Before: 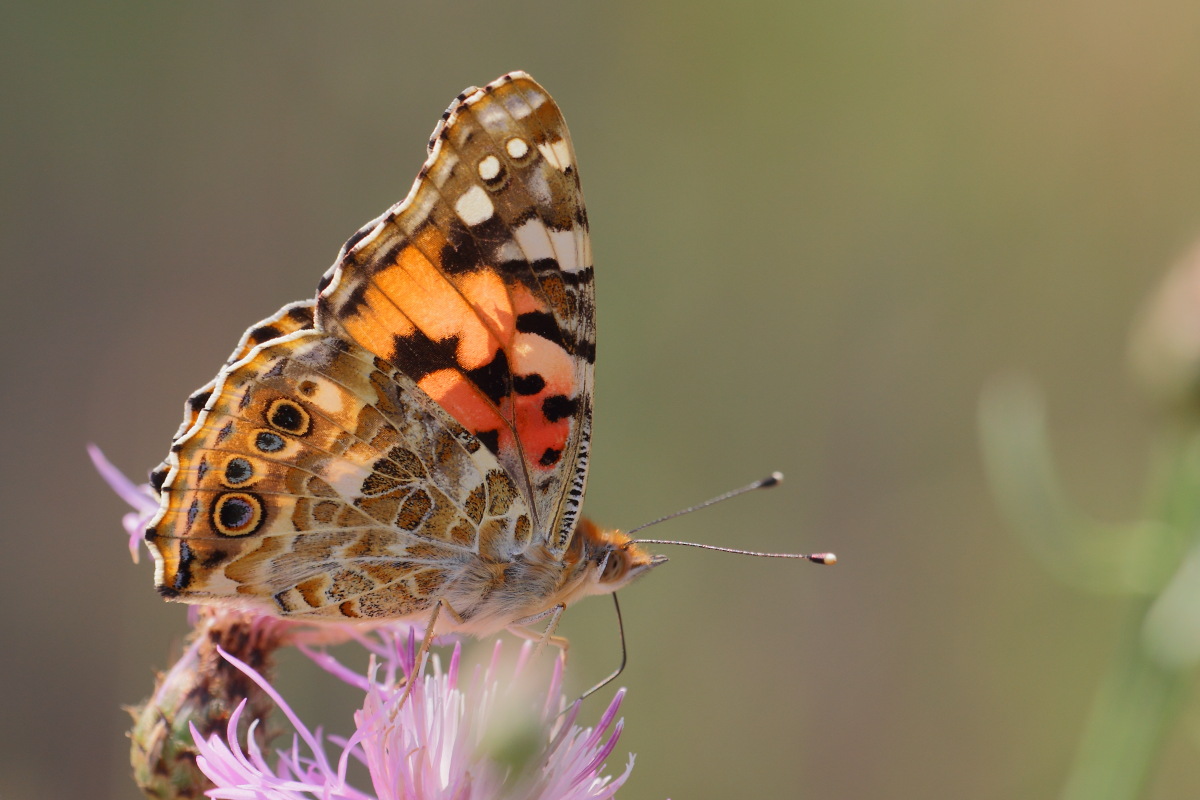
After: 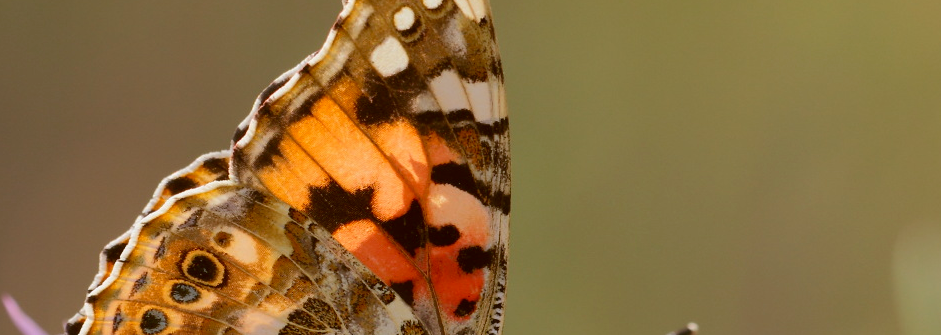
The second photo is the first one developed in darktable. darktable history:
color correction: highlights a* -0.332, highlights b* 0.151, shadows a* 4.8, shadows b* 20.76
color calibration: gray › normalize channels true, illuminant same as pipeline (D50), adaptation none (bypass), x 0.333, y 0.333, temperature 5004.17 K, gamut compression 0.008
crop: left 7.083%, top 18.642%, right 14.486%, bottom 39.464%
